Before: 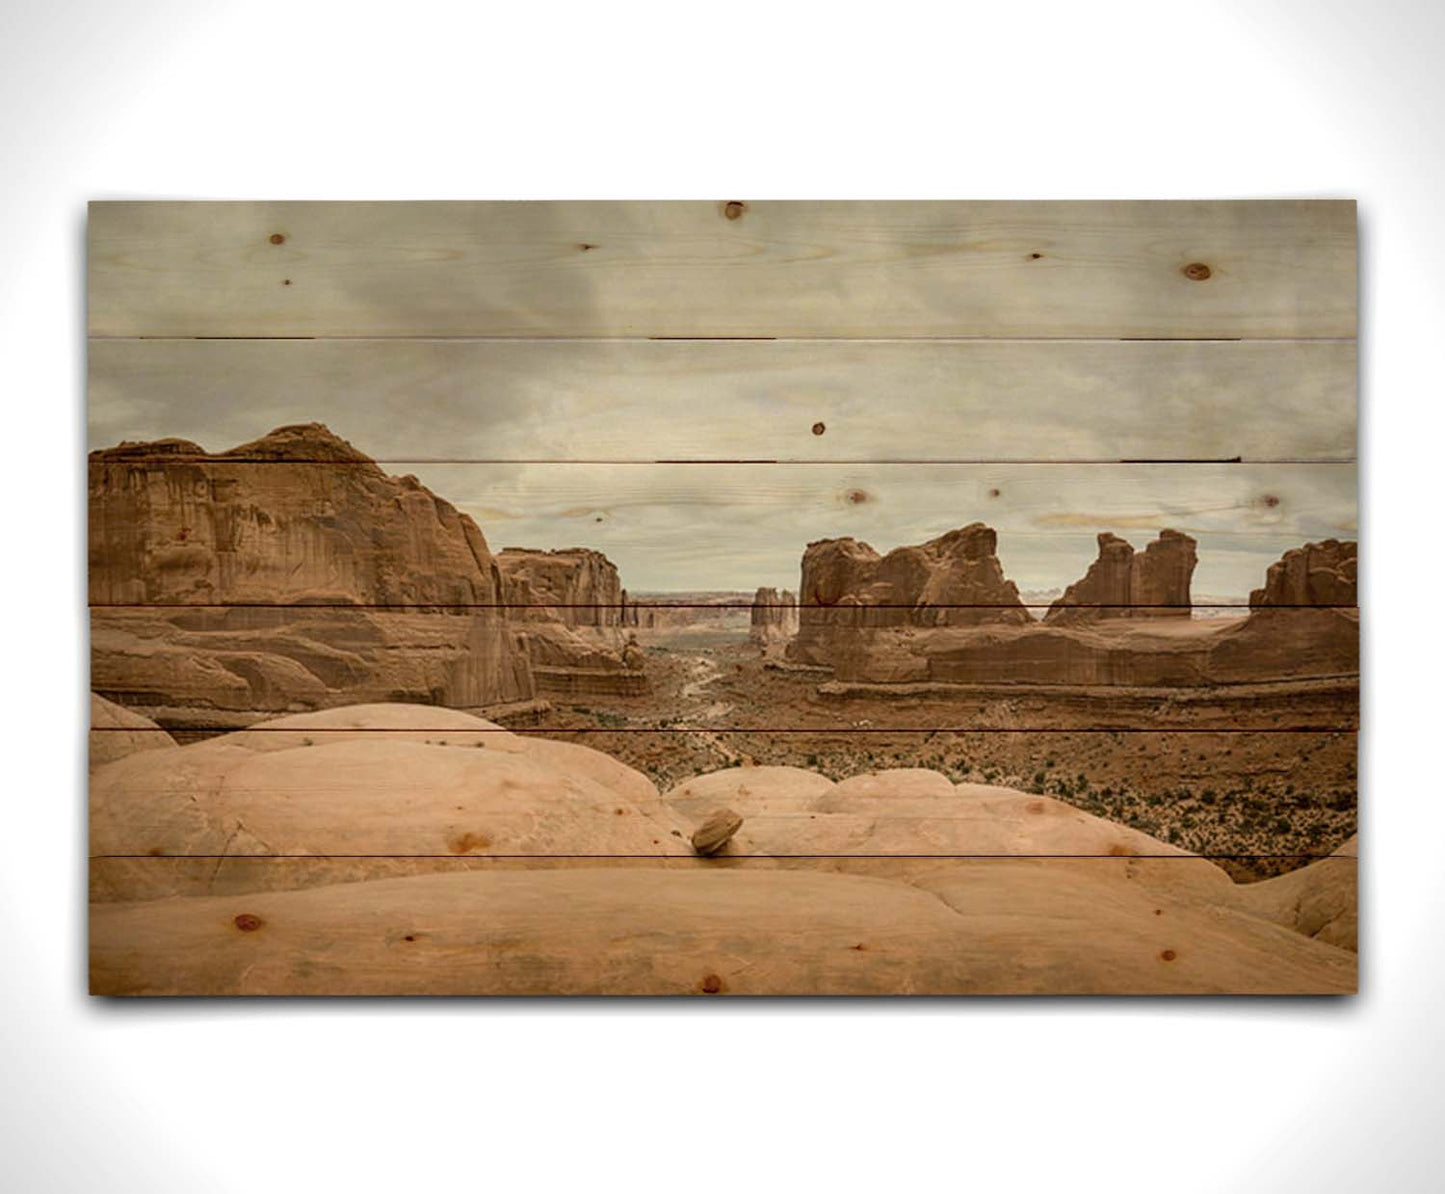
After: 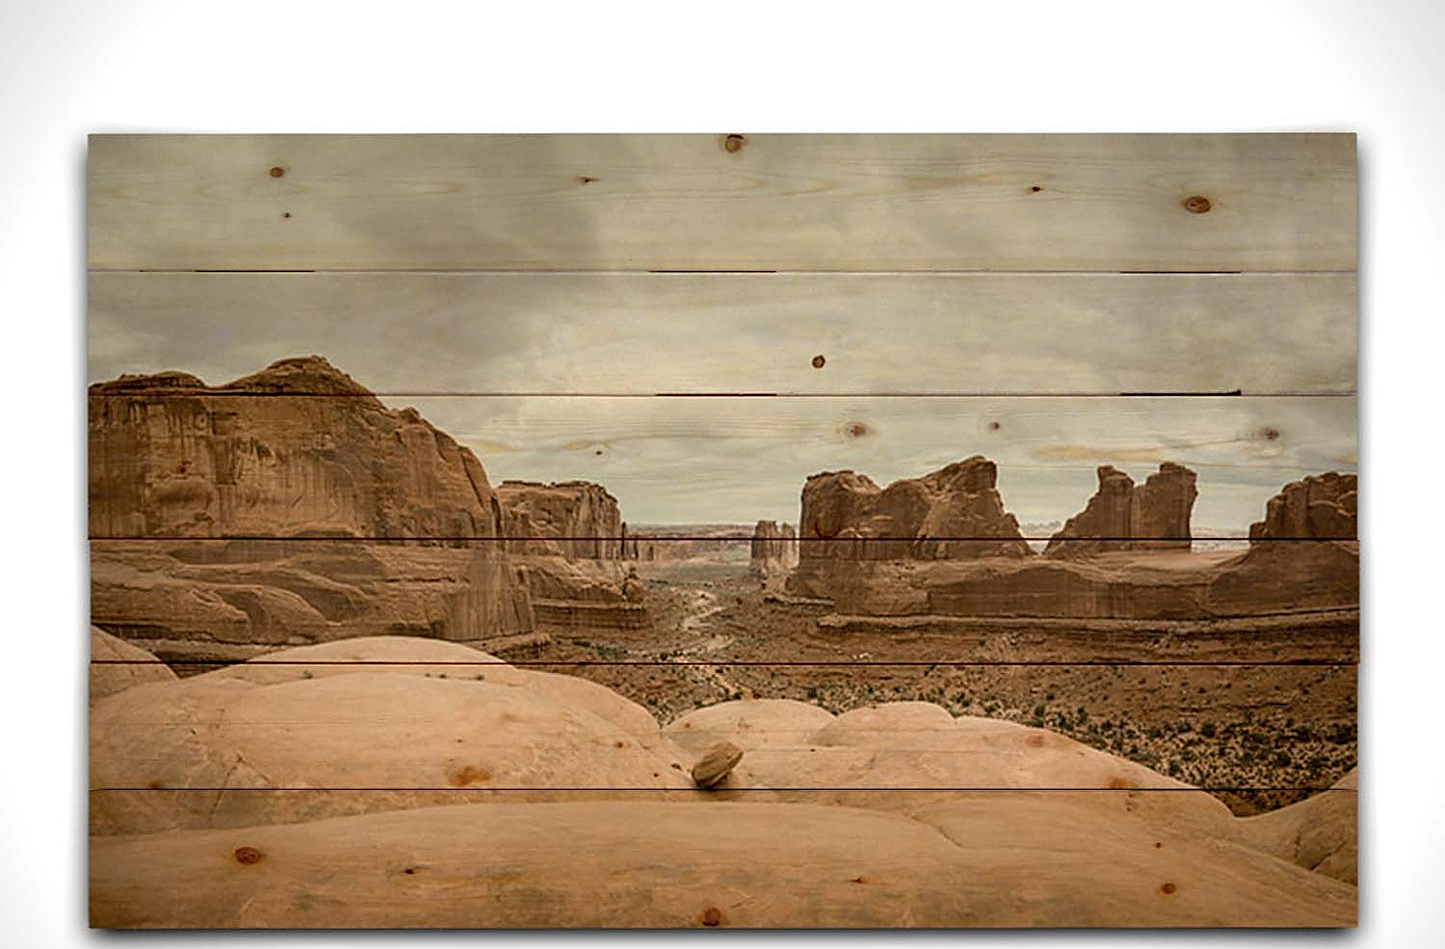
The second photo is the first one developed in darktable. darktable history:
sharpen: on, module defaults
crop and rotate: top 5.665%, bottom 14.827%
